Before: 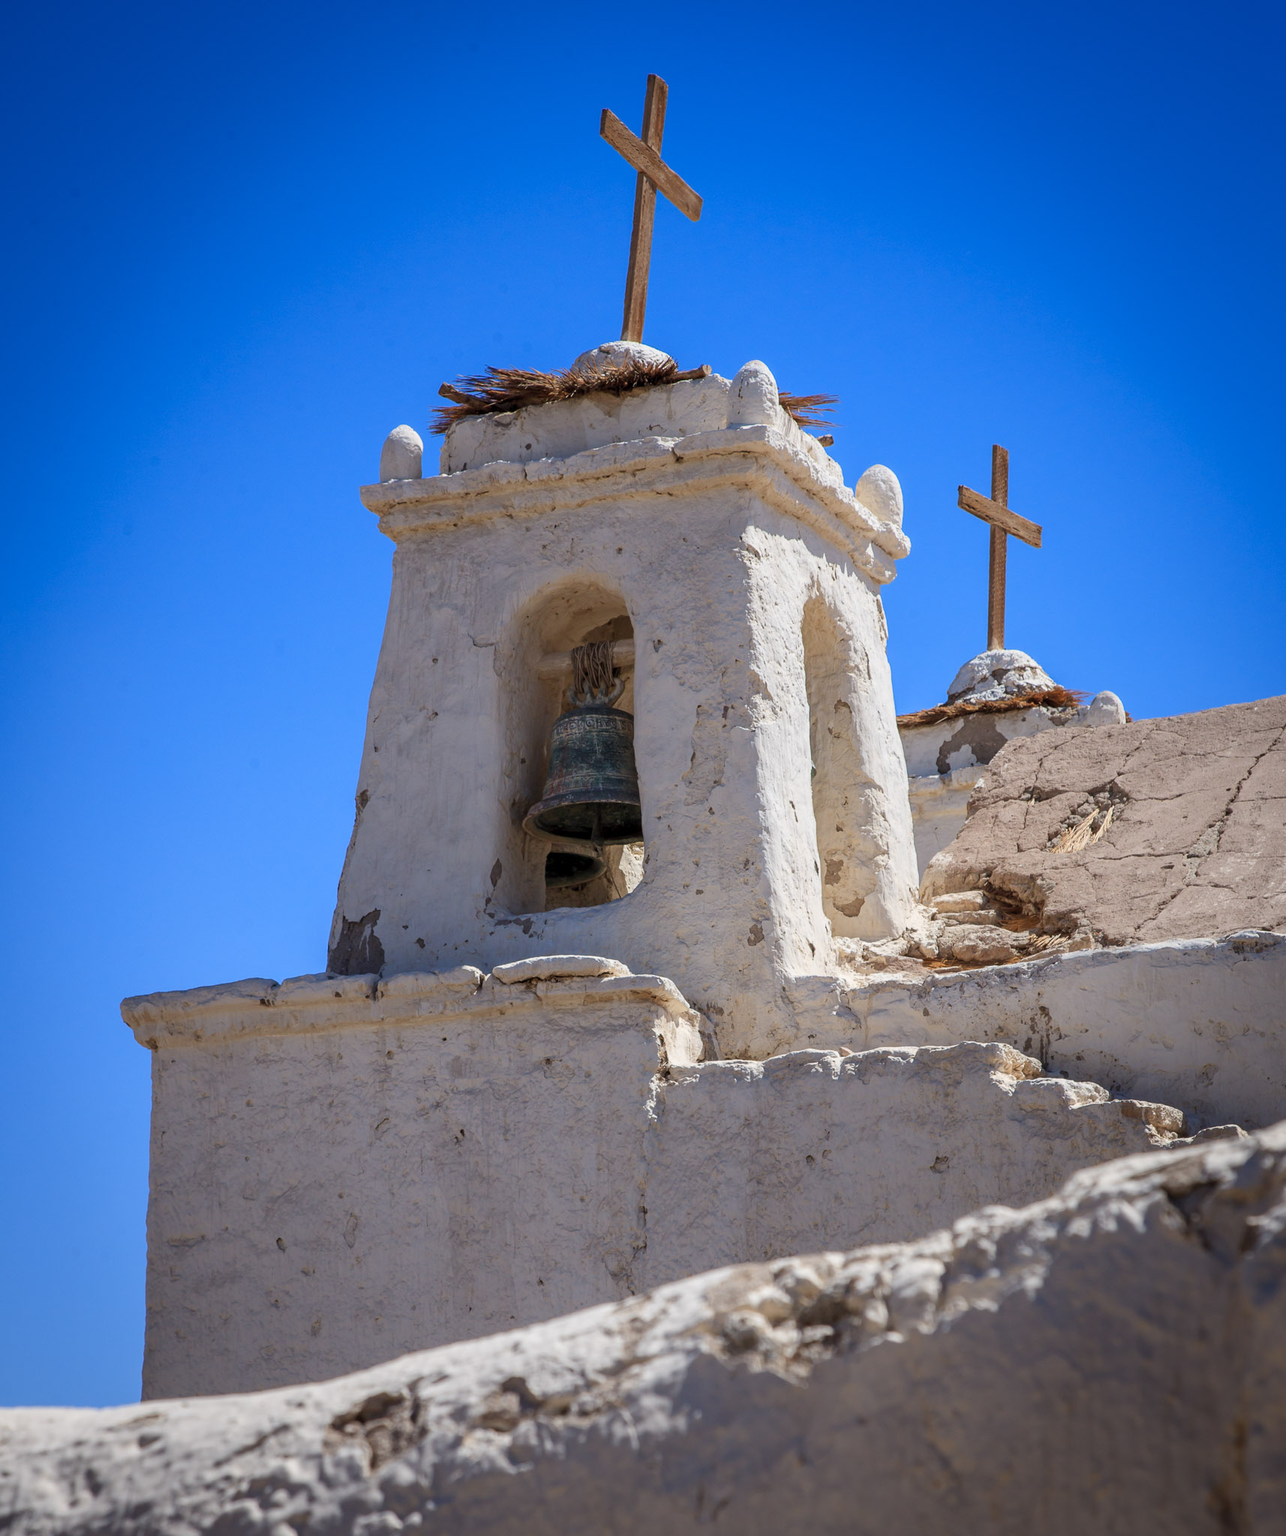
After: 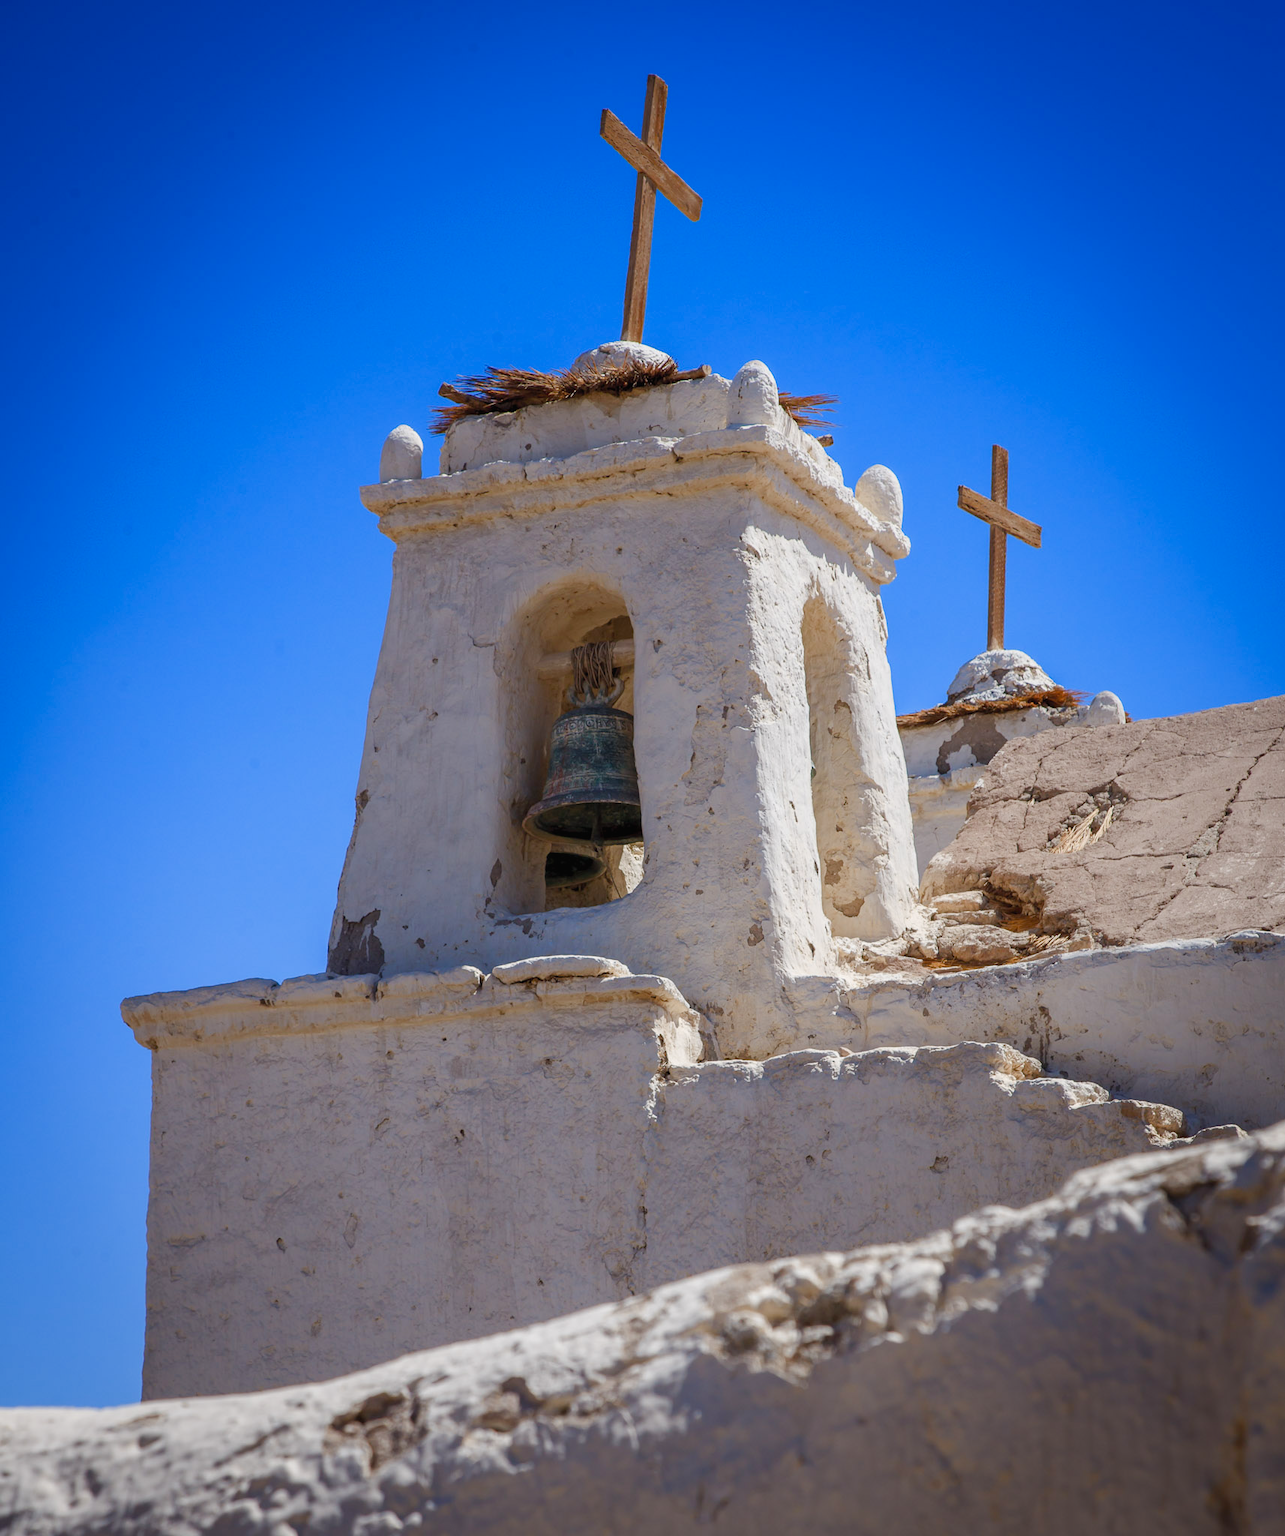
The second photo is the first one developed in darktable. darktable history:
local contrast: mode bilateral grid, contrast 99, coarseness 99, detail 90%, midtone range 0.2
color balance rgb: linear chroma grading › global chroma -15.658%, perceptual saturation grading › global saturation 0.506%, perceptual saturation grading › highlights -17.494%, perceptual saturation grading › mid-tones 33.595%, perceptual saturation grading › shadows 50.459%, global vibrance 20%
